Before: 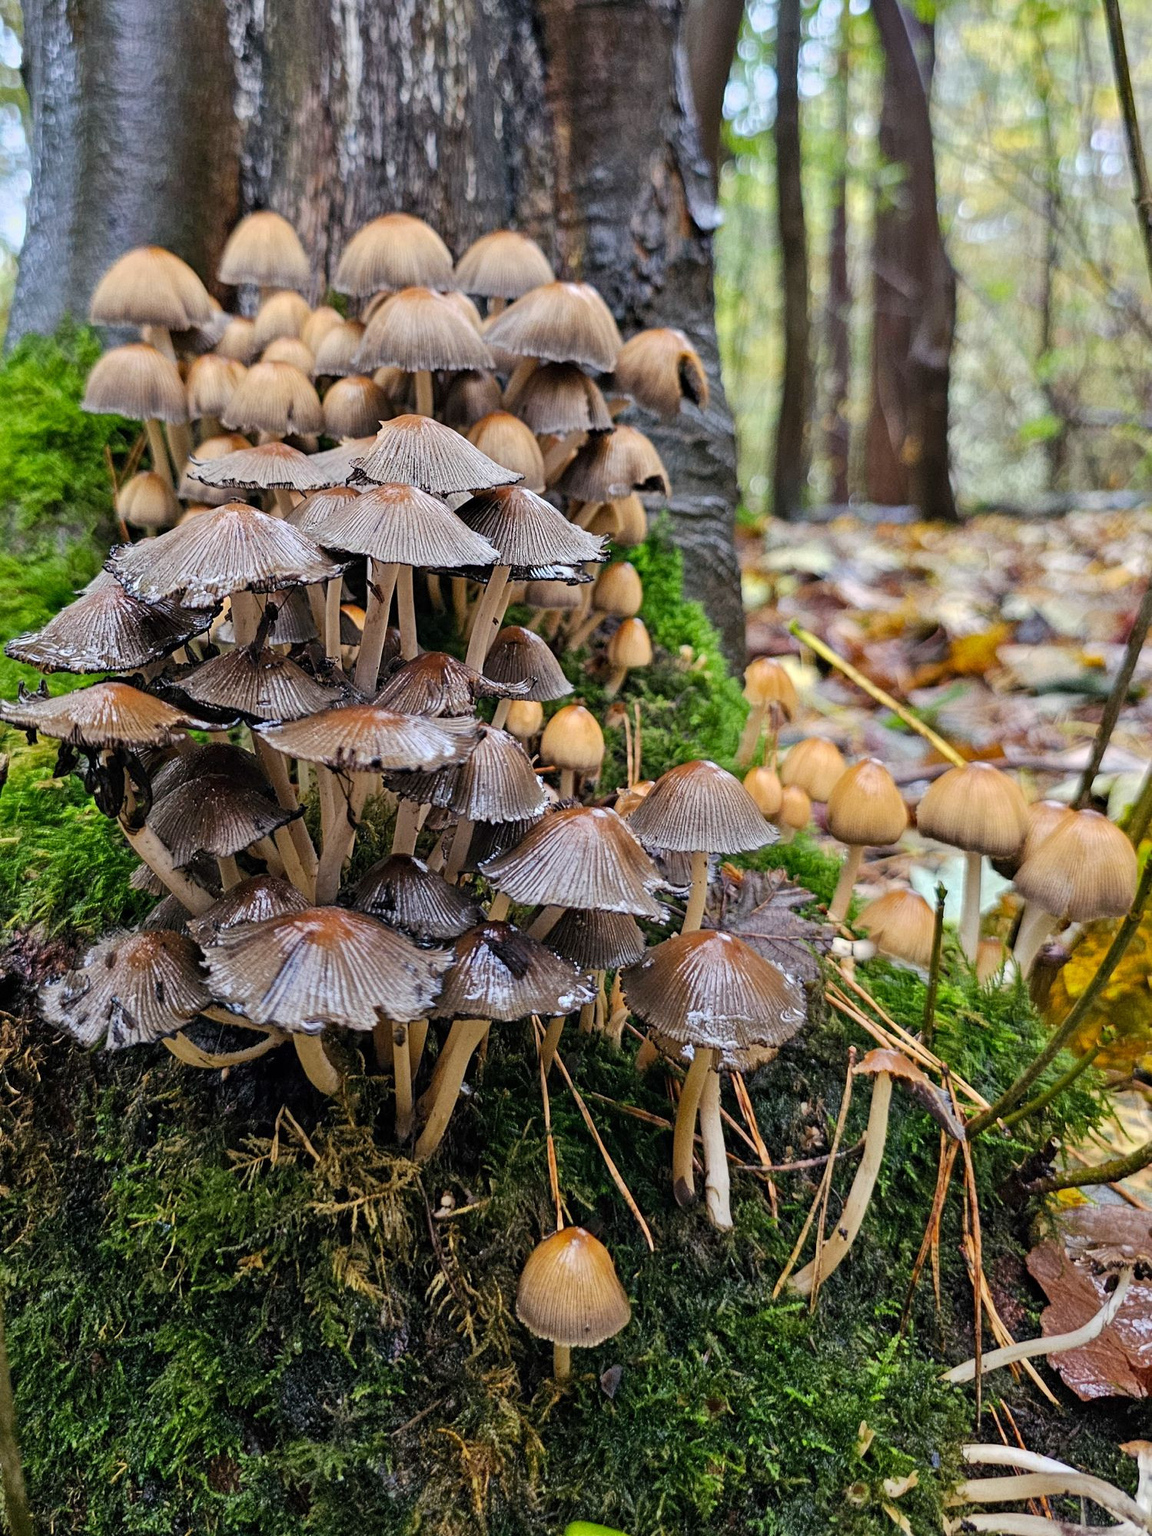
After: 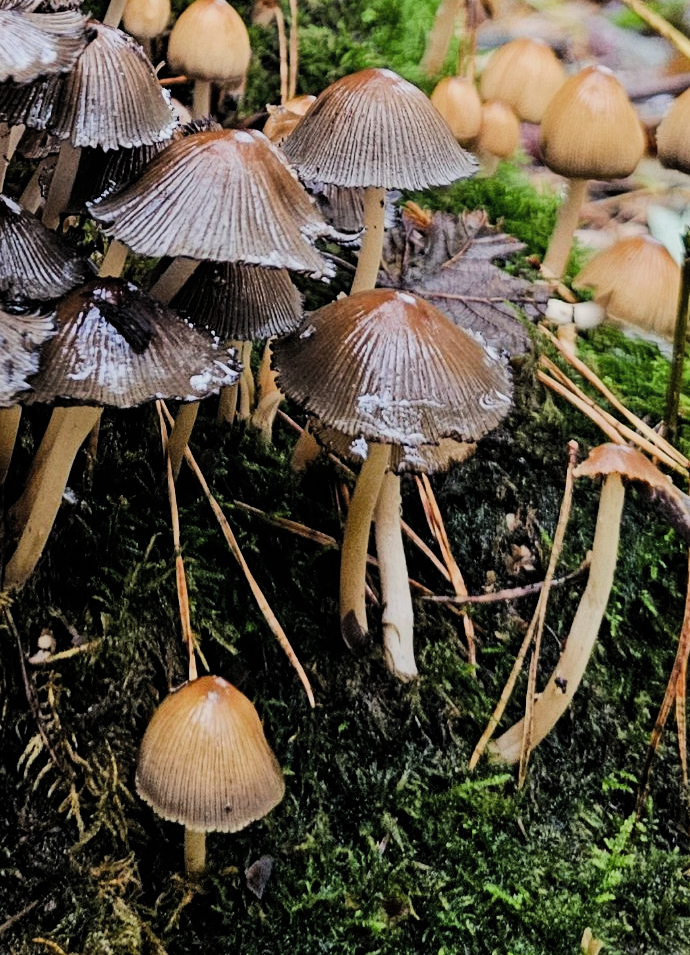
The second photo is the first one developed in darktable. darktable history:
crop: left 35.802%, top 46.104%, right 18.126%, bottom 6.112%
filmic rgb: black relative exposure -7.65 EV, white relative exposure 4.56 EV, hardness 3.61, contrast 1.056, color science v4 (2020)
tone equalizer: -8 EV -0.412 EV, -7 EV -0.411 EV, -6 EV -0.309 EV, -5 EV -0.23 EV, -3 EV 0.217 EV, -2 EV 0.304 EV, -1 EV 0.39 EV, +0 EV 0.39 EV, edges refinement/feathering 500, mask exposure compensation -1.57 EV, preserve details no
